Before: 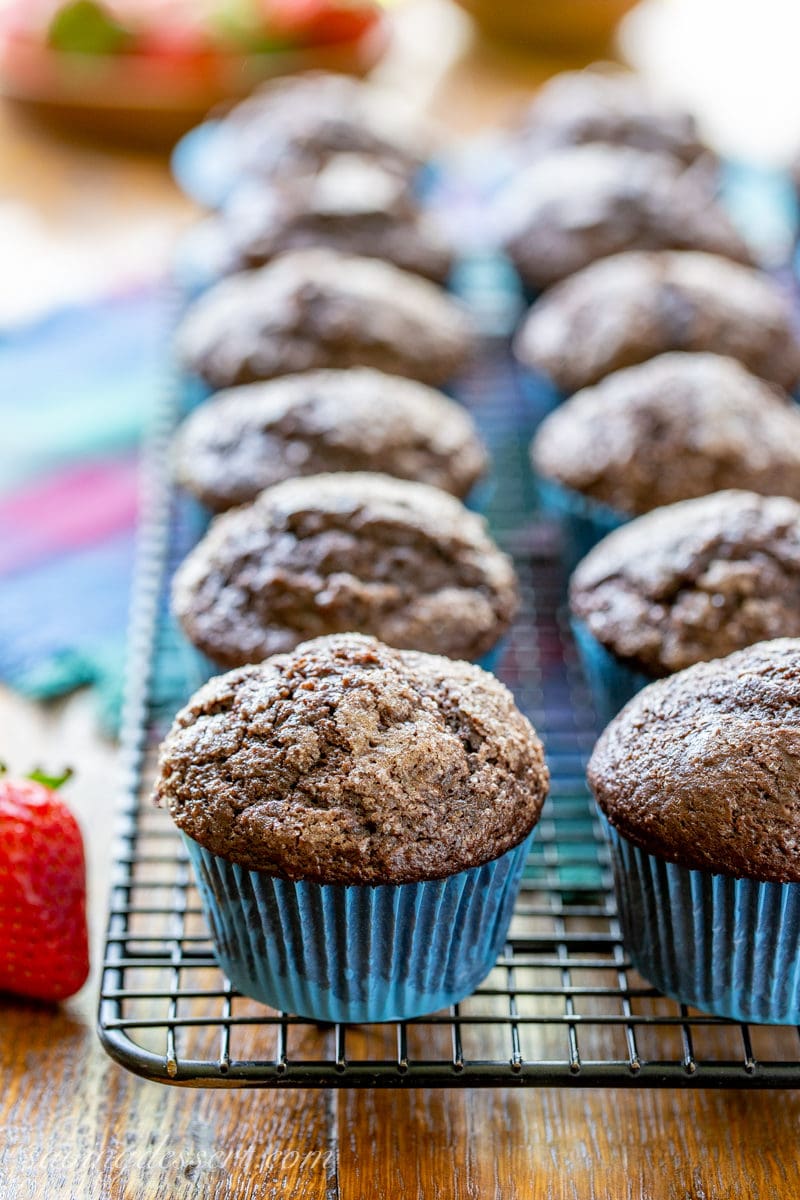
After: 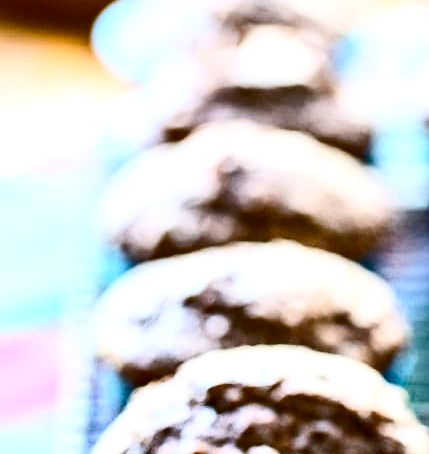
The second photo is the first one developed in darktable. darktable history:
tone equalizer: on, module defaults
contrast brightness saturation: contrast 0.5, saturation -0.1
crop: left 10.121%, top 10.631%, right 36.218%, bottom 51.526%
color balance rgb: linear chroma grading › shadows -2.2%, linear chroma grading › highlights -15%, linear chroma grading › global chroma -10%, linear chroma grading › mid-tones -10%, perceptual saturation grading › global saturation 45%, perceptual saturation grading › highlights -50%, perceptual saturation grading › shadows 30%, perceptual brilliance grading › global brilliance 18%, global vibrance 45%
